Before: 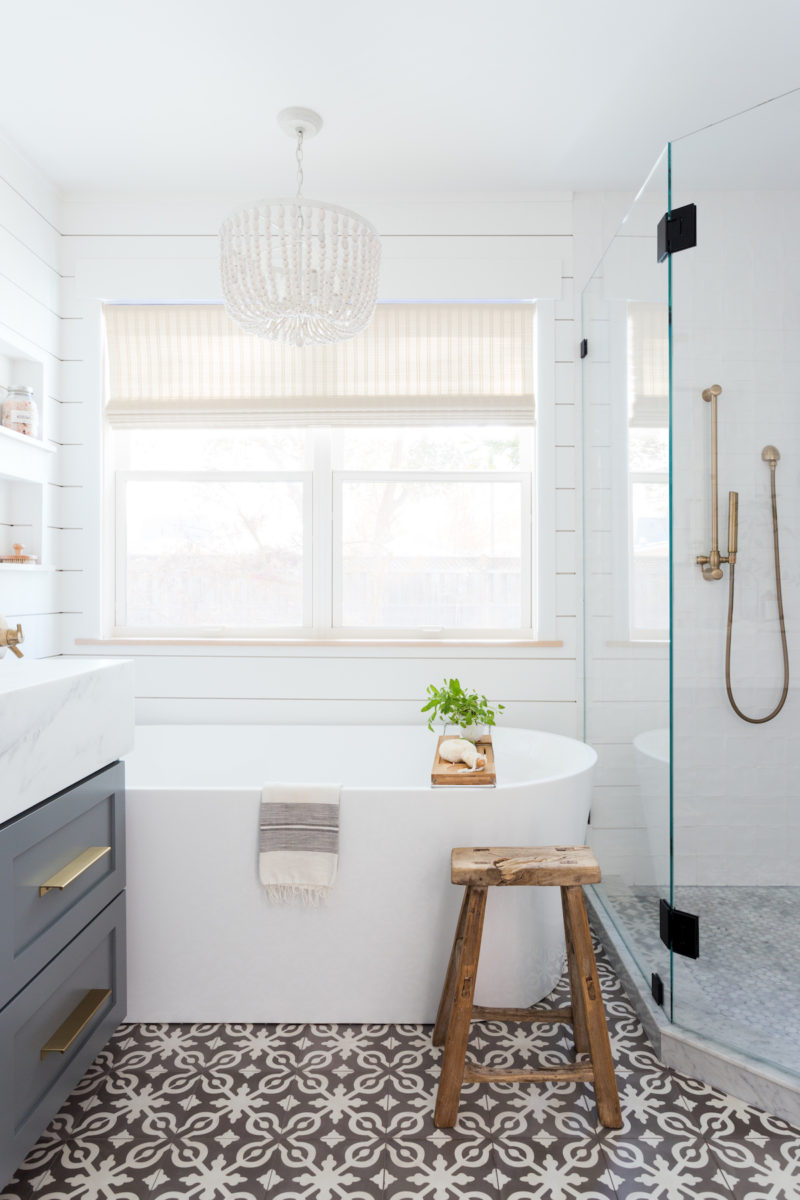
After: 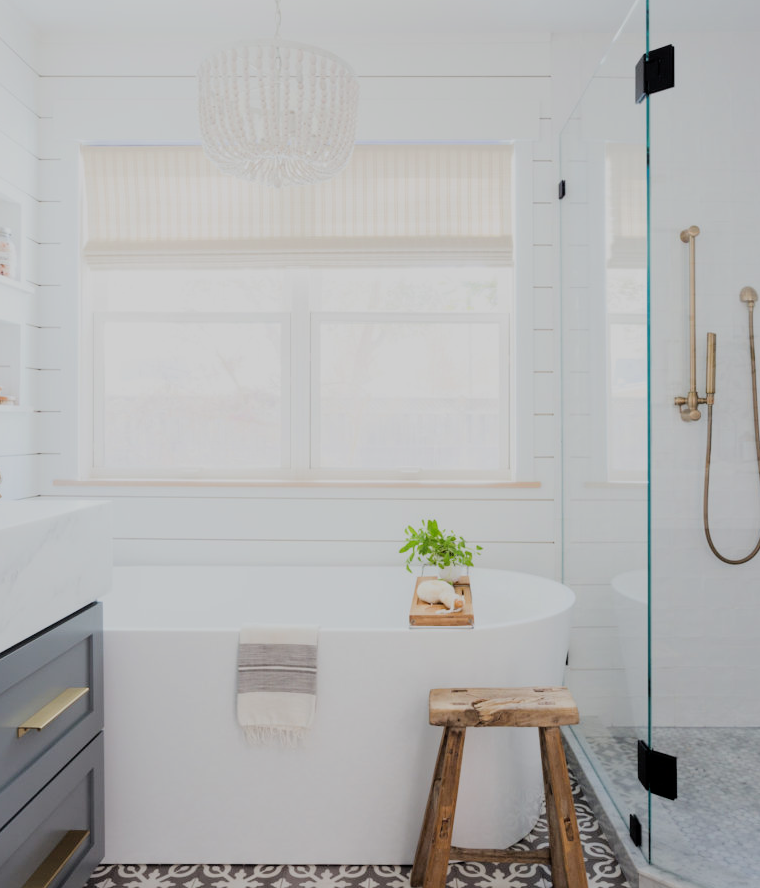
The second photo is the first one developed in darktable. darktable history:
crop and rotate: left 2.991%, top 13.302%, right 1.981%, bottom 12.636%
filmic rgb: black relative exposure -7.15 EV, white relative exposure 5.36 EV, hardness 3.02
